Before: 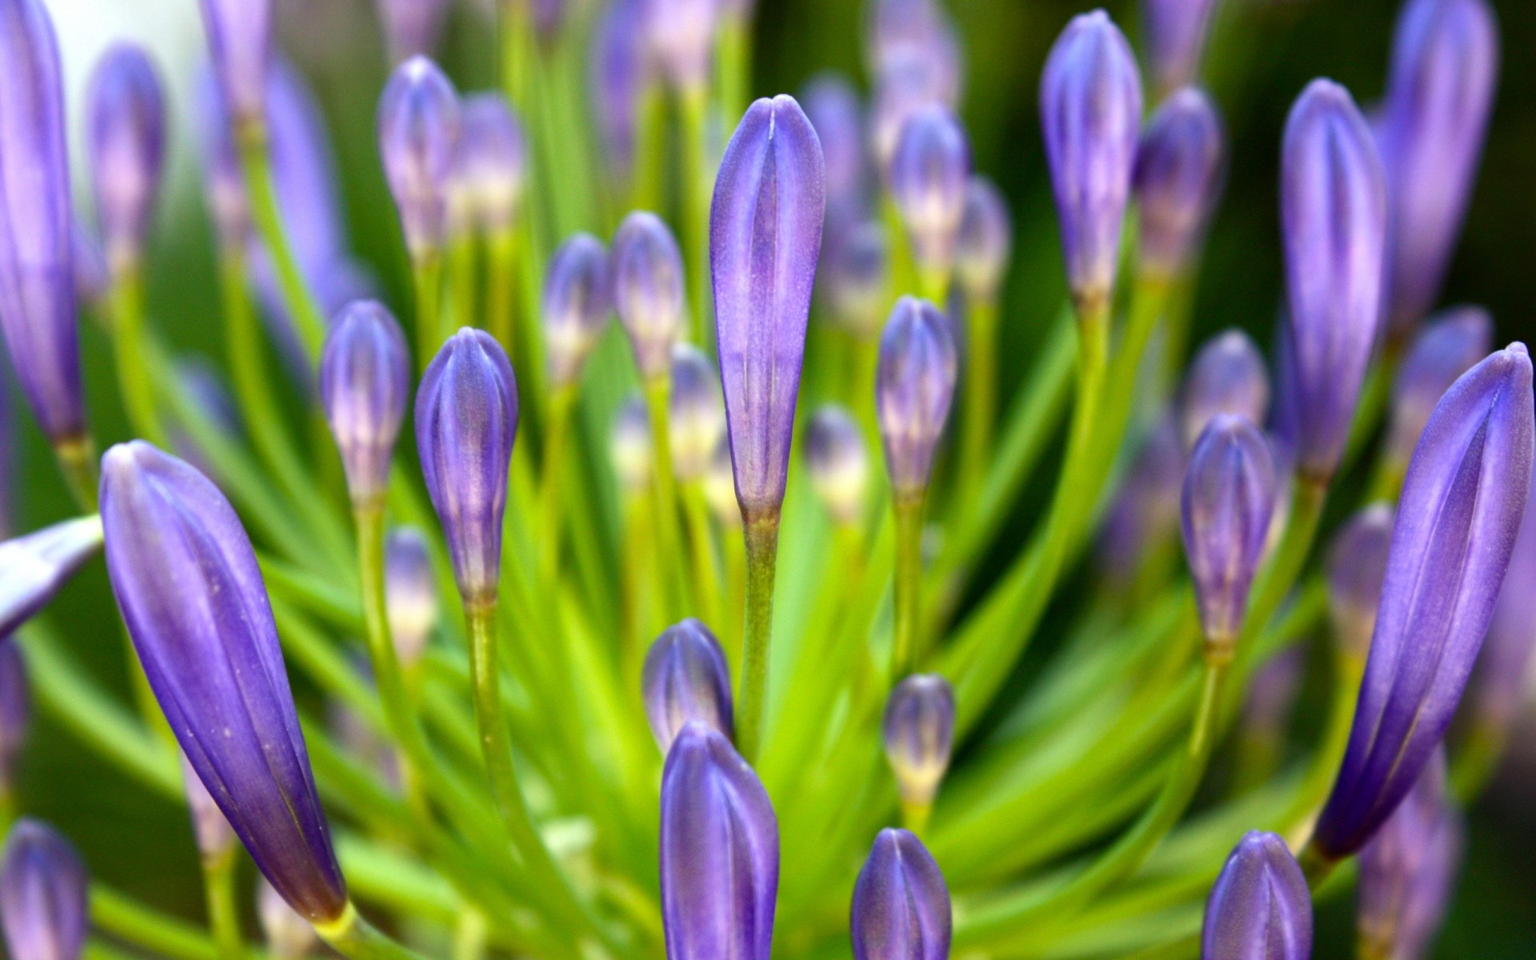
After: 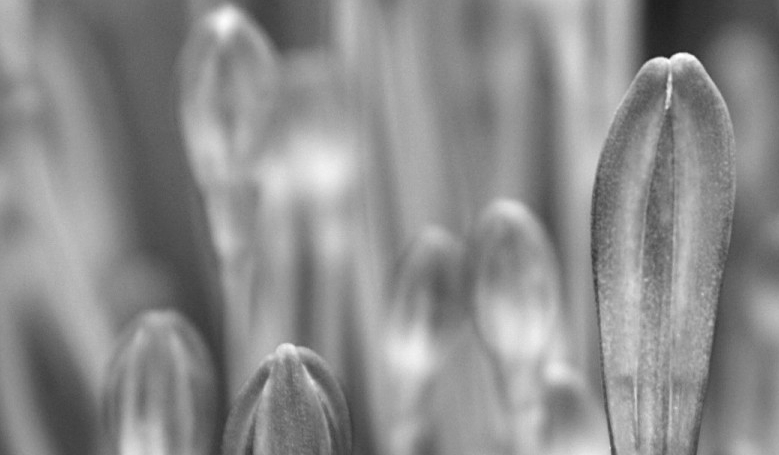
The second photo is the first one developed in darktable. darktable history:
crop: left 15.452%, top 5.459%, right 43.956%, bottom 56.62%
color zones: curves: ch1 [(0, -0.394) (0.143, -0.394) (0.286, -0.394) (0.429, -0.392) (0.571, -0.391) (0.714, -0.391) (0.857, -0.391) (1, -0.394)]
sharpen: amount 0.2
color correction: highlights a* 4.02, highlights b* 4.98, shadows a* -7.55, shadows b* 4.98
color balance rgb: linear chroma grading › global chroma 15%, perceptual saturation grading › global saturation 30%
contrast brightness saturation: contrast 0.04, saturation 0.16
